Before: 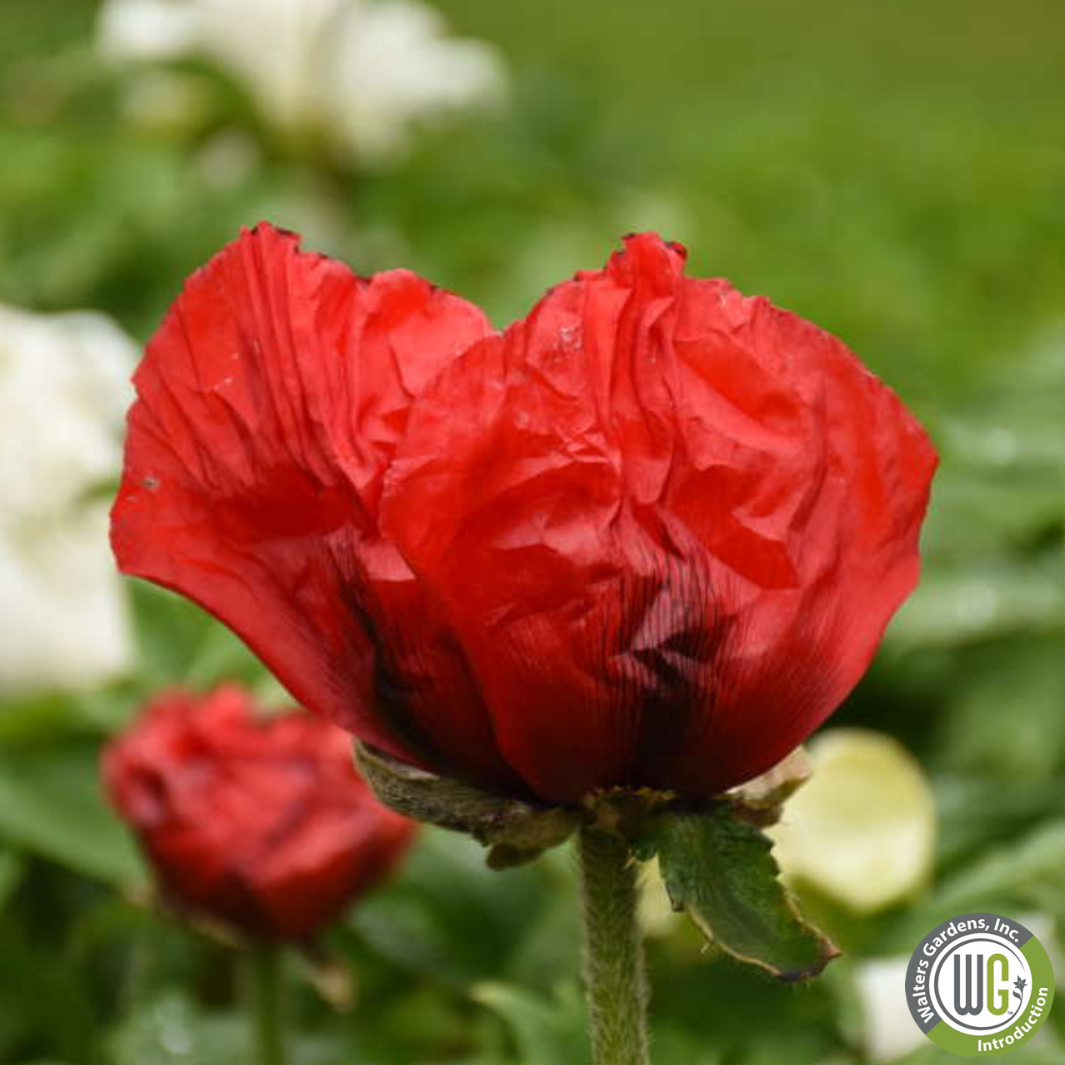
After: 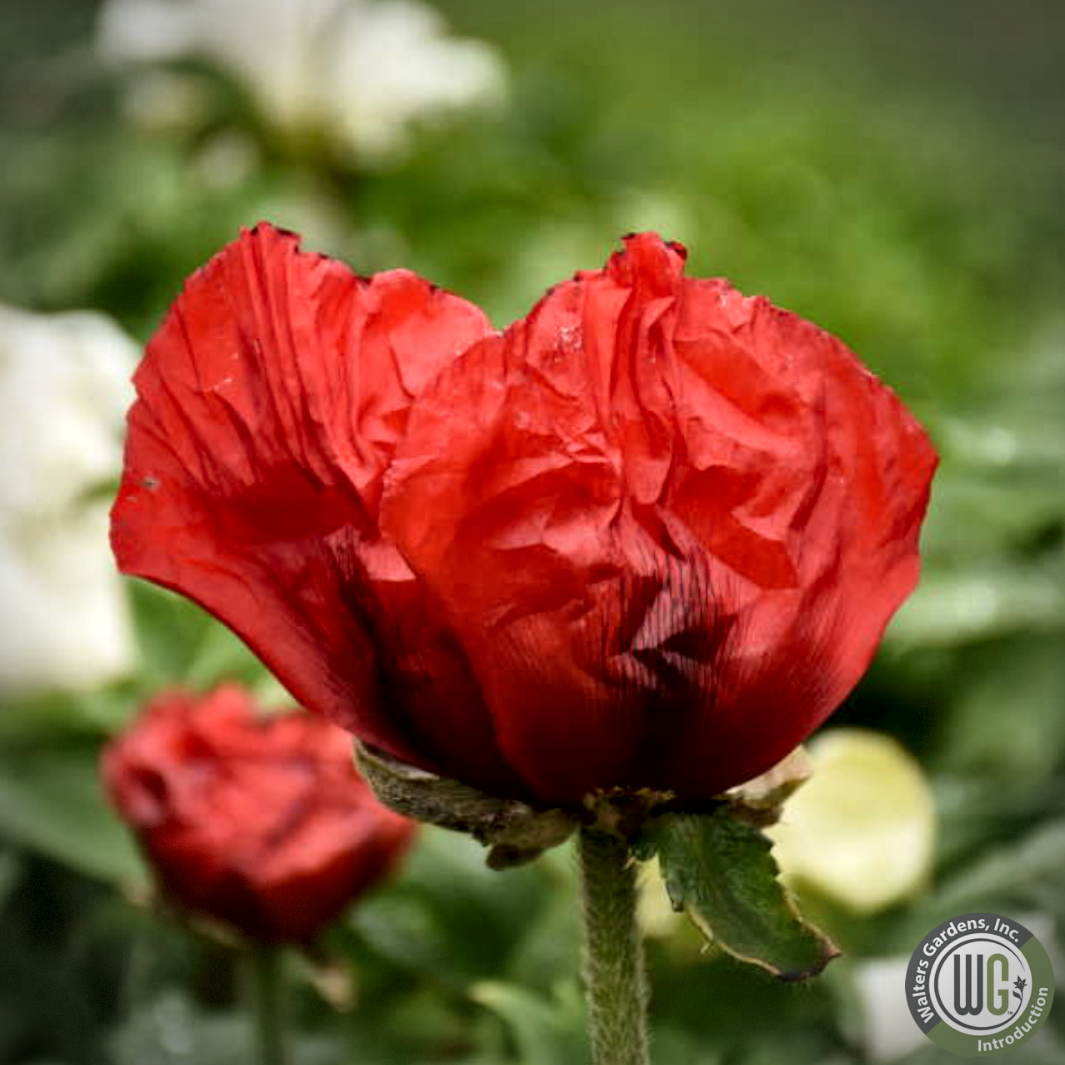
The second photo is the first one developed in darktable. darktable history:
local contrast: mode bilateral grid, contrast 100, coarseness 100, detail 165%, midtone range 0.2
vignetting: dithering 8-bit output, unbound false
